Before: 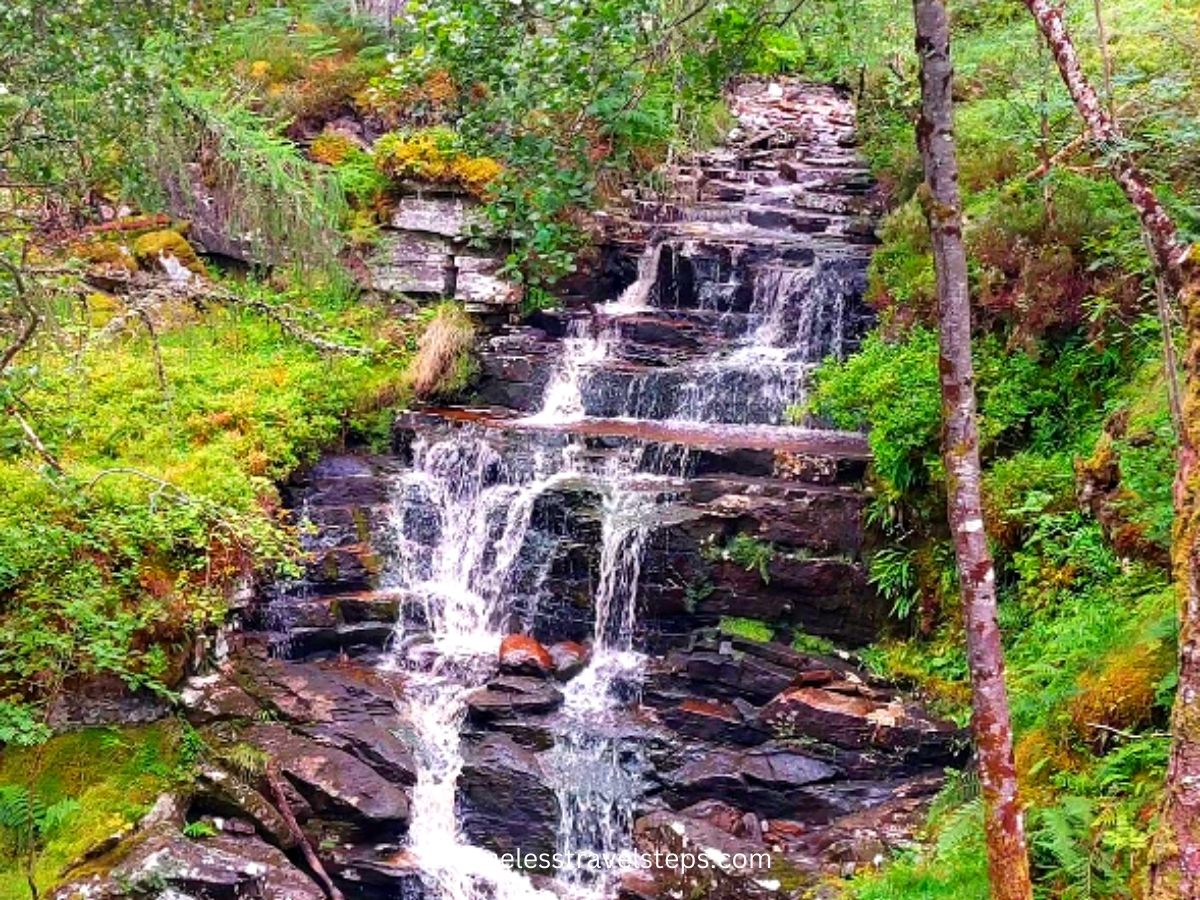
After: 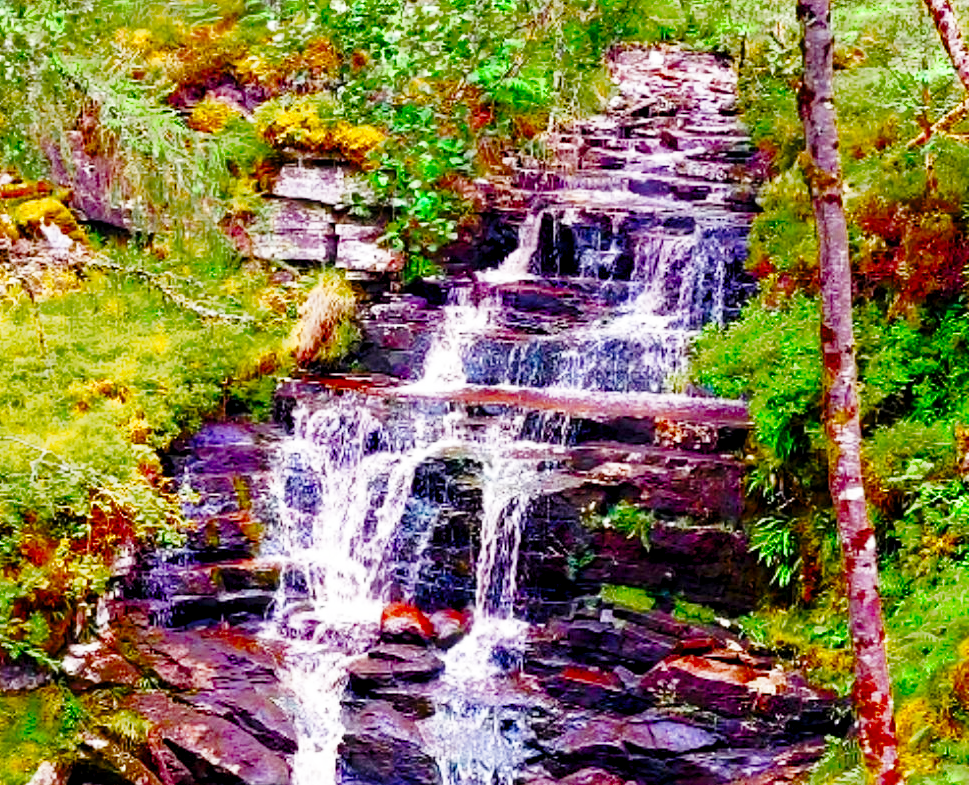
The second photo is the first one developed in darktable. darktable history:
crop: left 9.996%, top 3.613%, right 9.188%, bottom 9.117%
base curve: curves: ch0 [(0, 0) (0.028, 0.03) (0.121, 0.232) (0.46, 0.748) (0.859, 0.968) (1, 1)], preserve colors none
color balance rgb: shadows lift › chroma 2.001%, shadows lift › hue 52.34°, global offset › luminance -0.474%, linear chroma grading › global chroma 25.495%, perceptual saturation grading › global saturation -0.067%, perceptual saturation grading › highlights -17.293%, perceptual saturation grading › mid-tones 32.636%, perceptual saturation grading › shadows 50.273%
color zones: curves: ch0 [(0.11, 0.396) (0.195, 0.36) (0.25, 0.5) (0.303, 0.412) (0.357, 0.544) (0.75, 0.5) (0.967, 0.328)]; ch1 [(0, 0.468) (0.112, 0.512) (0.202, 0.6) (0.25, 0.5) (0.307, 0.352) (0.357, 0.544) (0.75, 0.5) (0.963, 0.524)]
